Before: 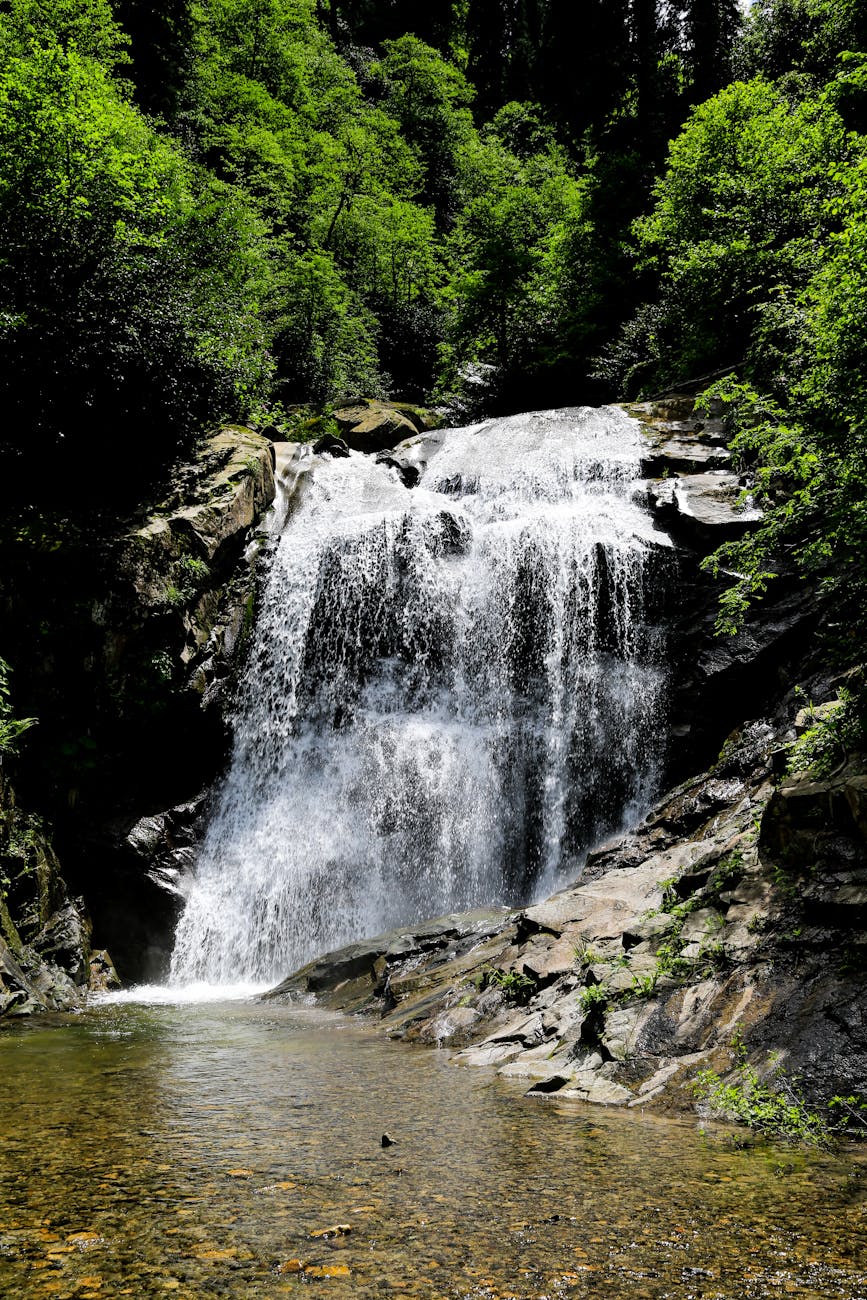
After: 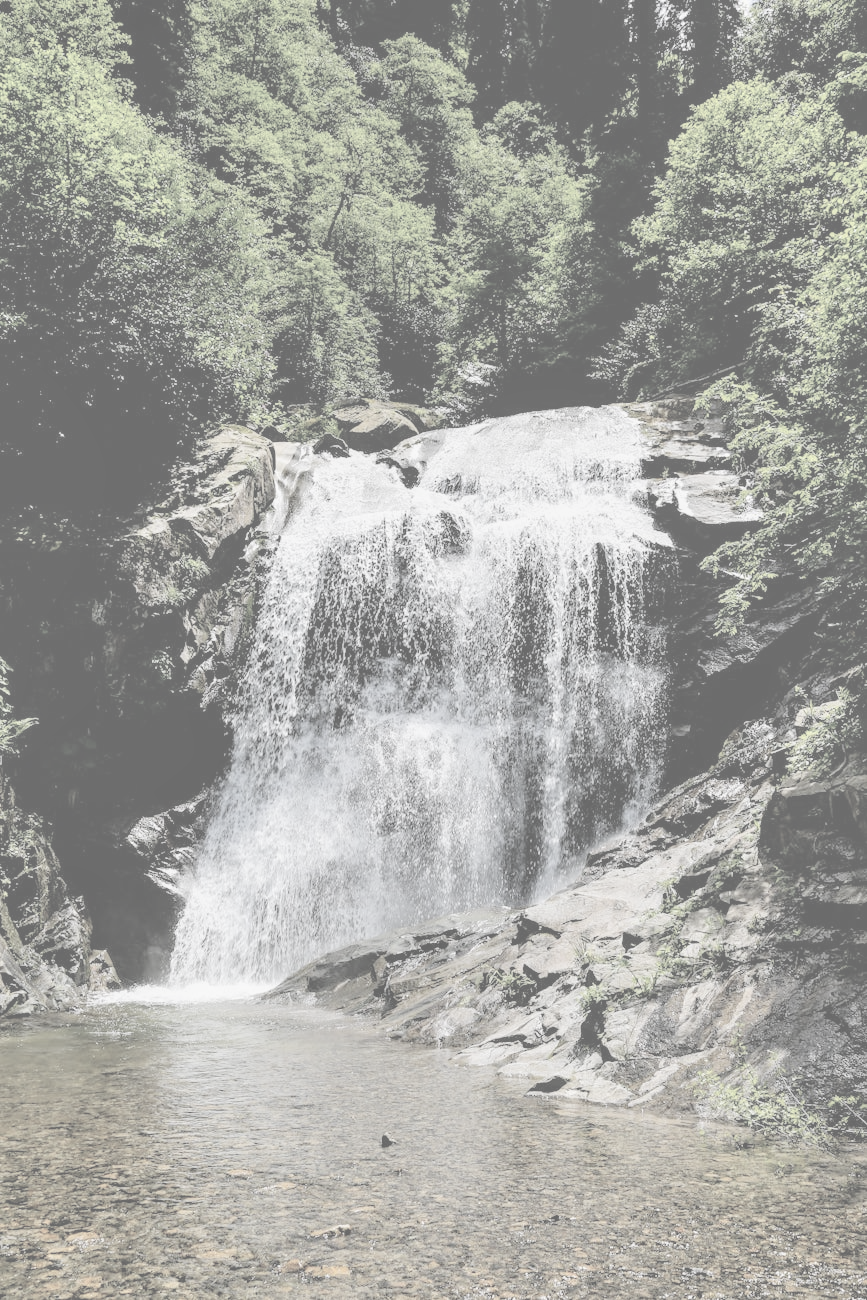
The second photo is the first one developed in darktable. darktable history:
local contrast: detail 130%
contrast brightness saturation: contrast -0.32, brightness 0.75, saturation -0.78
